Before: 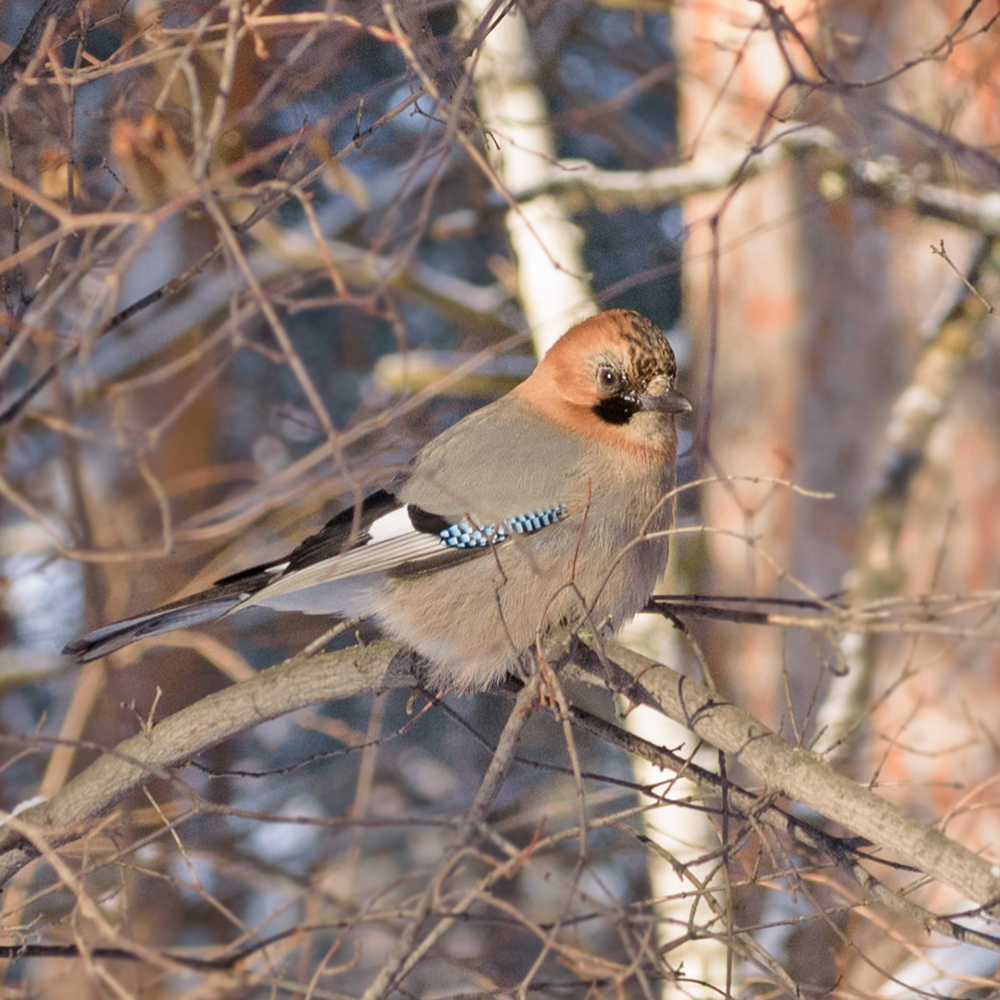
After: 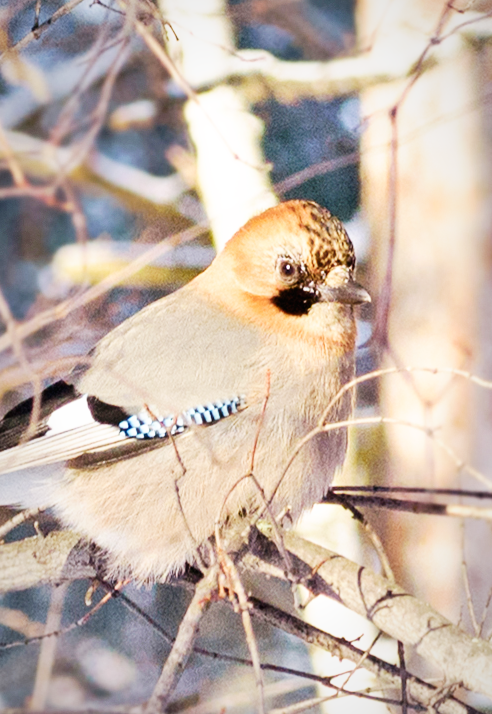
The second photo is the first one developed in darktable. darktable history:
crop: left 32.16%, top 10.965%, right 18.637%, bottom 17.581%
base curve: curves: ch0 [(0, 0) (0.007, 0.004) (0.027, 0.03) (0.046, 0.07) (0.207, 0.54) (0.442, 0.872) (0.673, 0.972) (1, 1)], preserve colors none
vignetting: fall-off start 72.49%, fall-off radius 107.87%, width/height ratio 0.727
